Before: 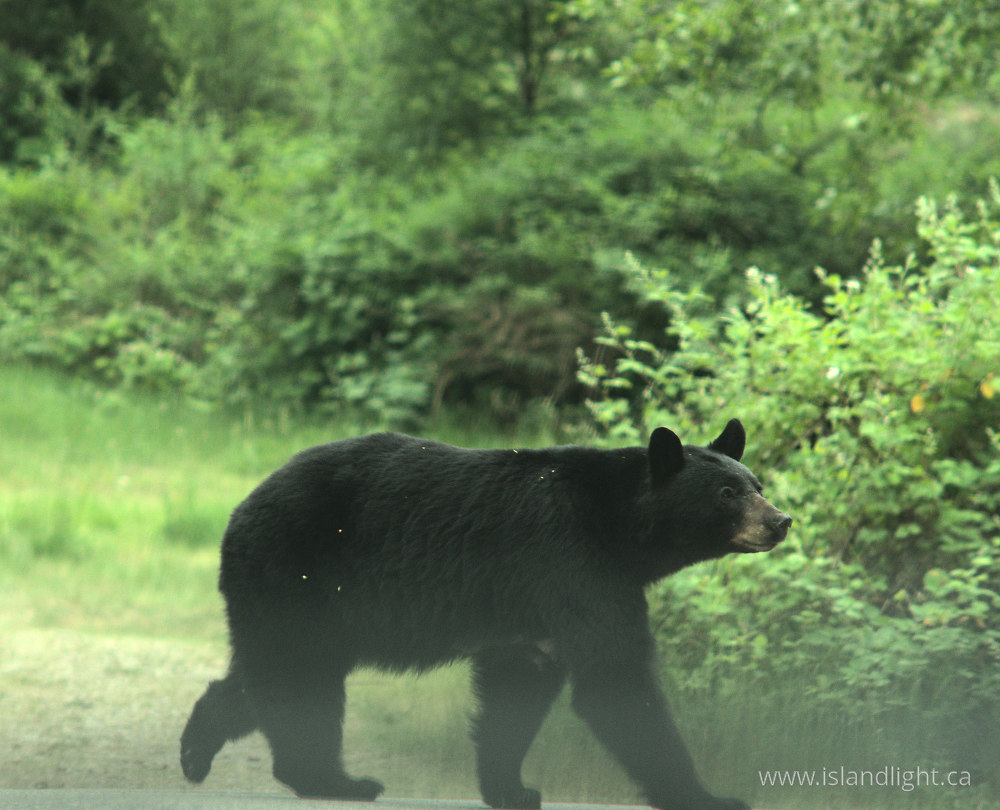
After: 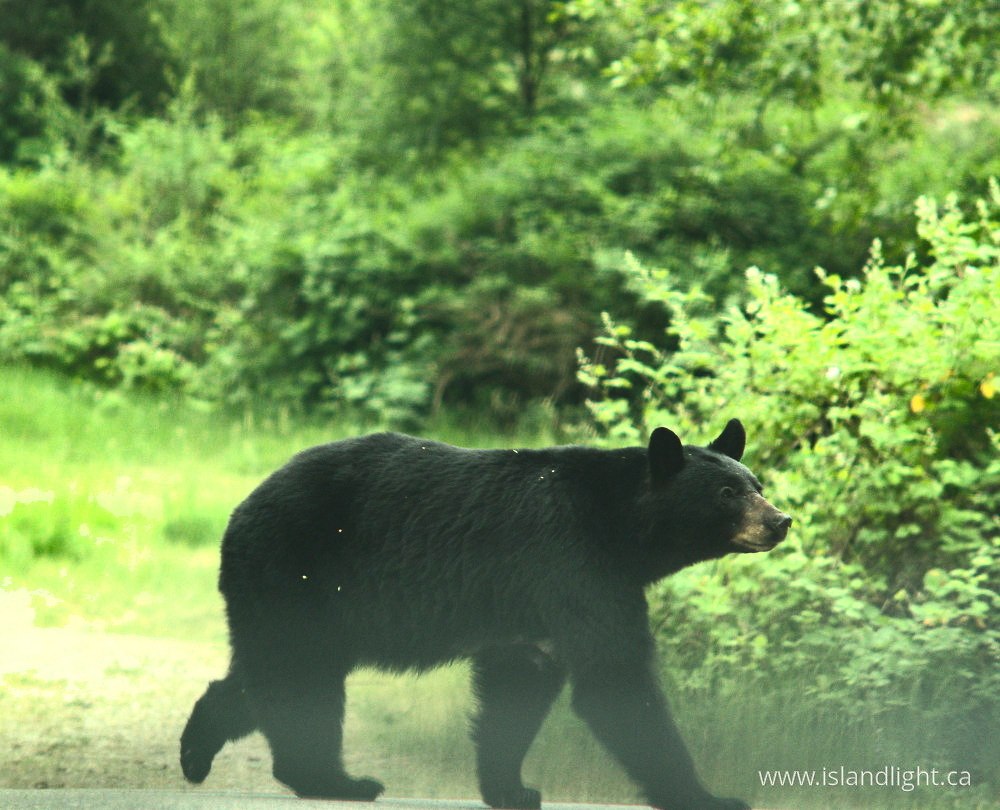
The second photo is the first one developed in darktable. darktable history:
base curve: curves: ch0 [(0, 0) (0.666, 0.806) (1, 1)]
shadows and highlights: shadows 60, soften with gaussian
color balance rgb: shadows lift › chroma 1%, shadows lift › hue 217.2°, power › hue 310.8°, highlights gain › chroma 1%, highlights gain › hue 54°, global offset › luminance 0.5%, global offset › hue 171.6°, perceptual saturation grading › global saturation 14.09%, perceptual saturation grading › highlights -25%, perceptual saturation grading › shadows 30%, perceptual brilliance grading › highlights 13.42%, perceptual brilliance grading › mid-tones 8.05%, perceptual brilliance grading › shadows -17.45%, global vibrance 25%
